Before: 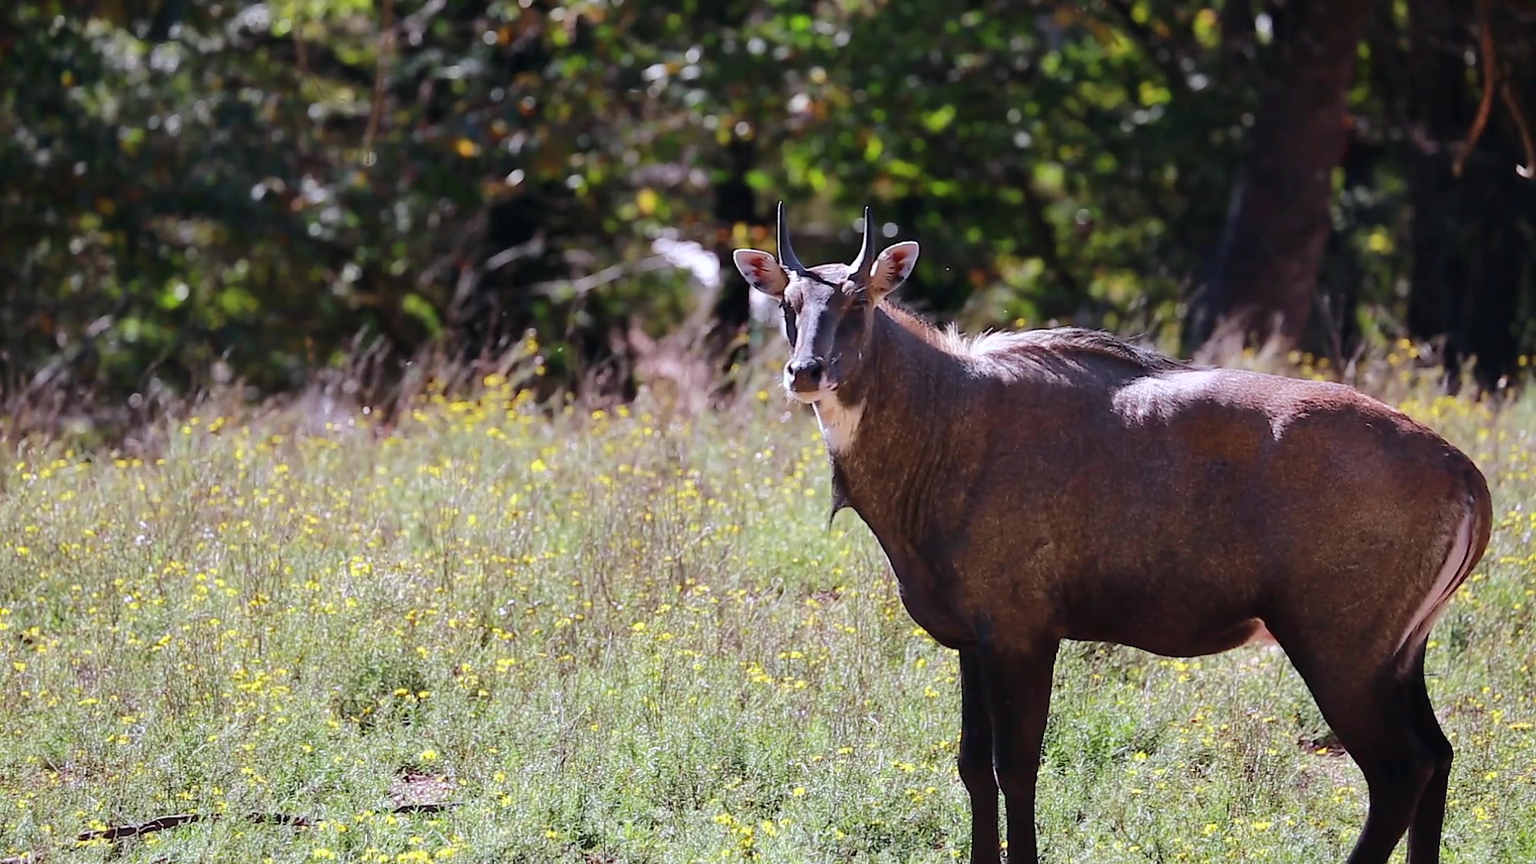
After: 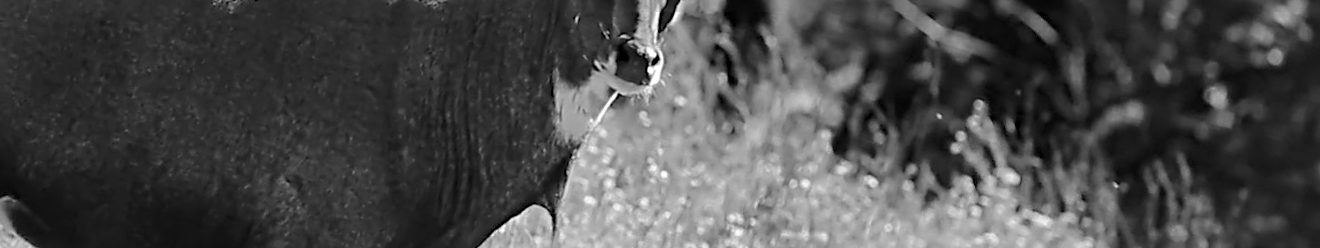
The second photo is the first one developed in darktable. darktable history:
monochrome: a 26.22, b 42.67, size 0.8
crop and rotate: angle 16.12°, top 30.835%, bottom 35.653%
sharpen: radius 4.883
